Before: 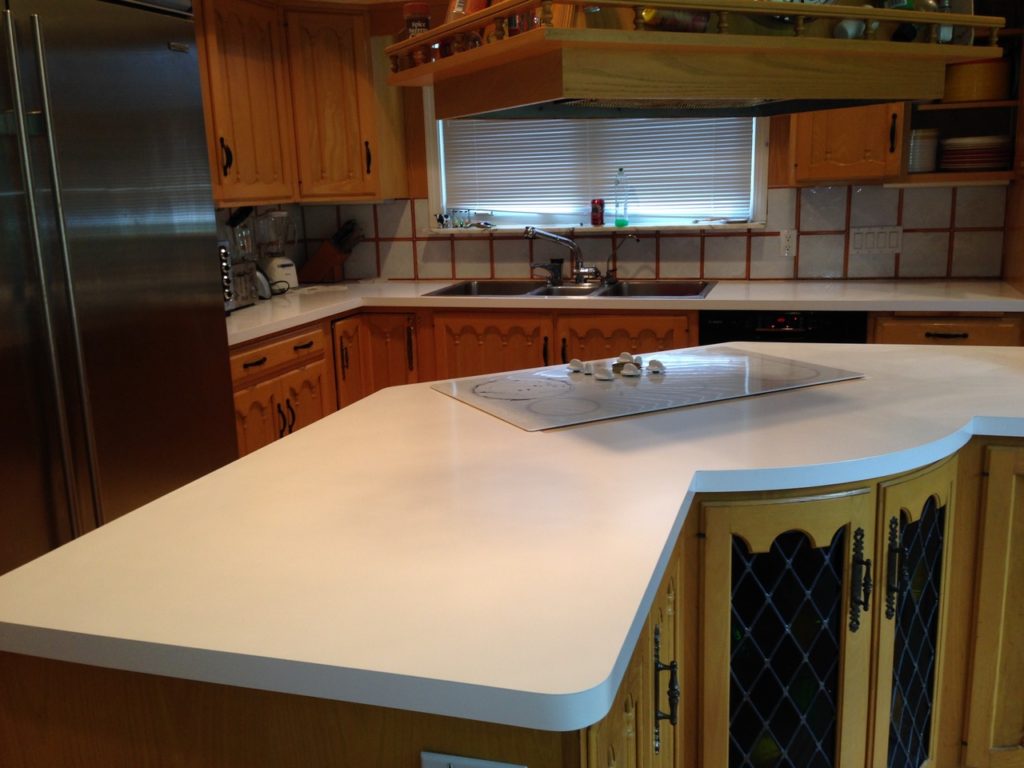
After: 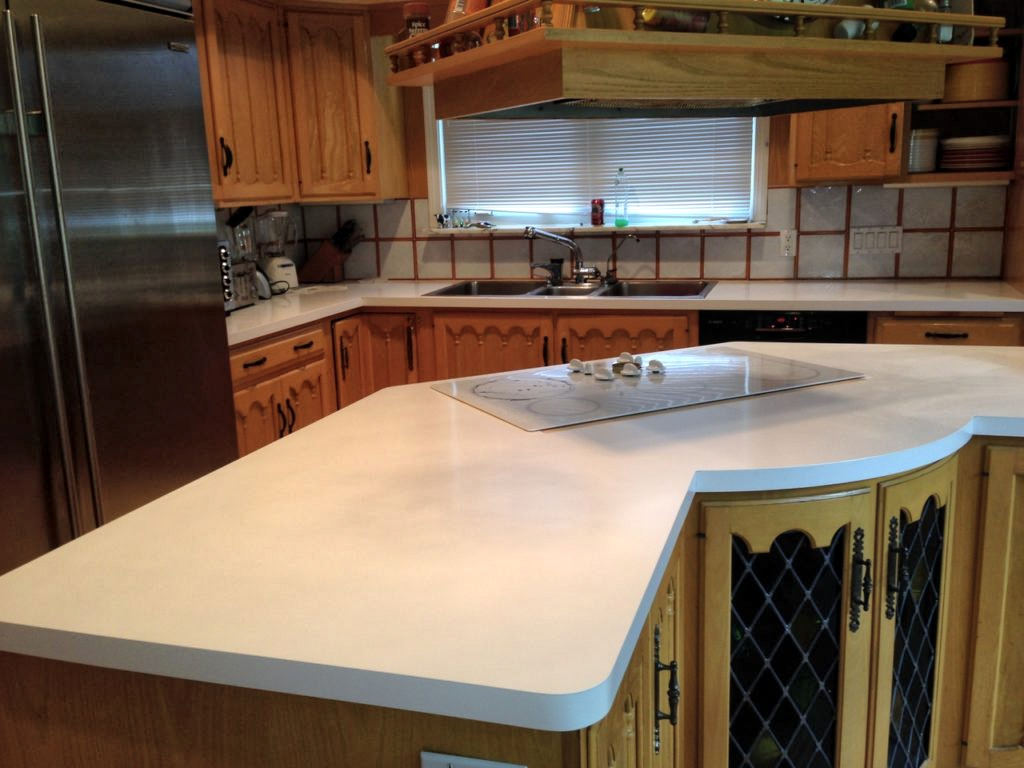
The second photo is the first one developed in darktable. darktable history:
global tonemap: drago (1, 100), detail 1
